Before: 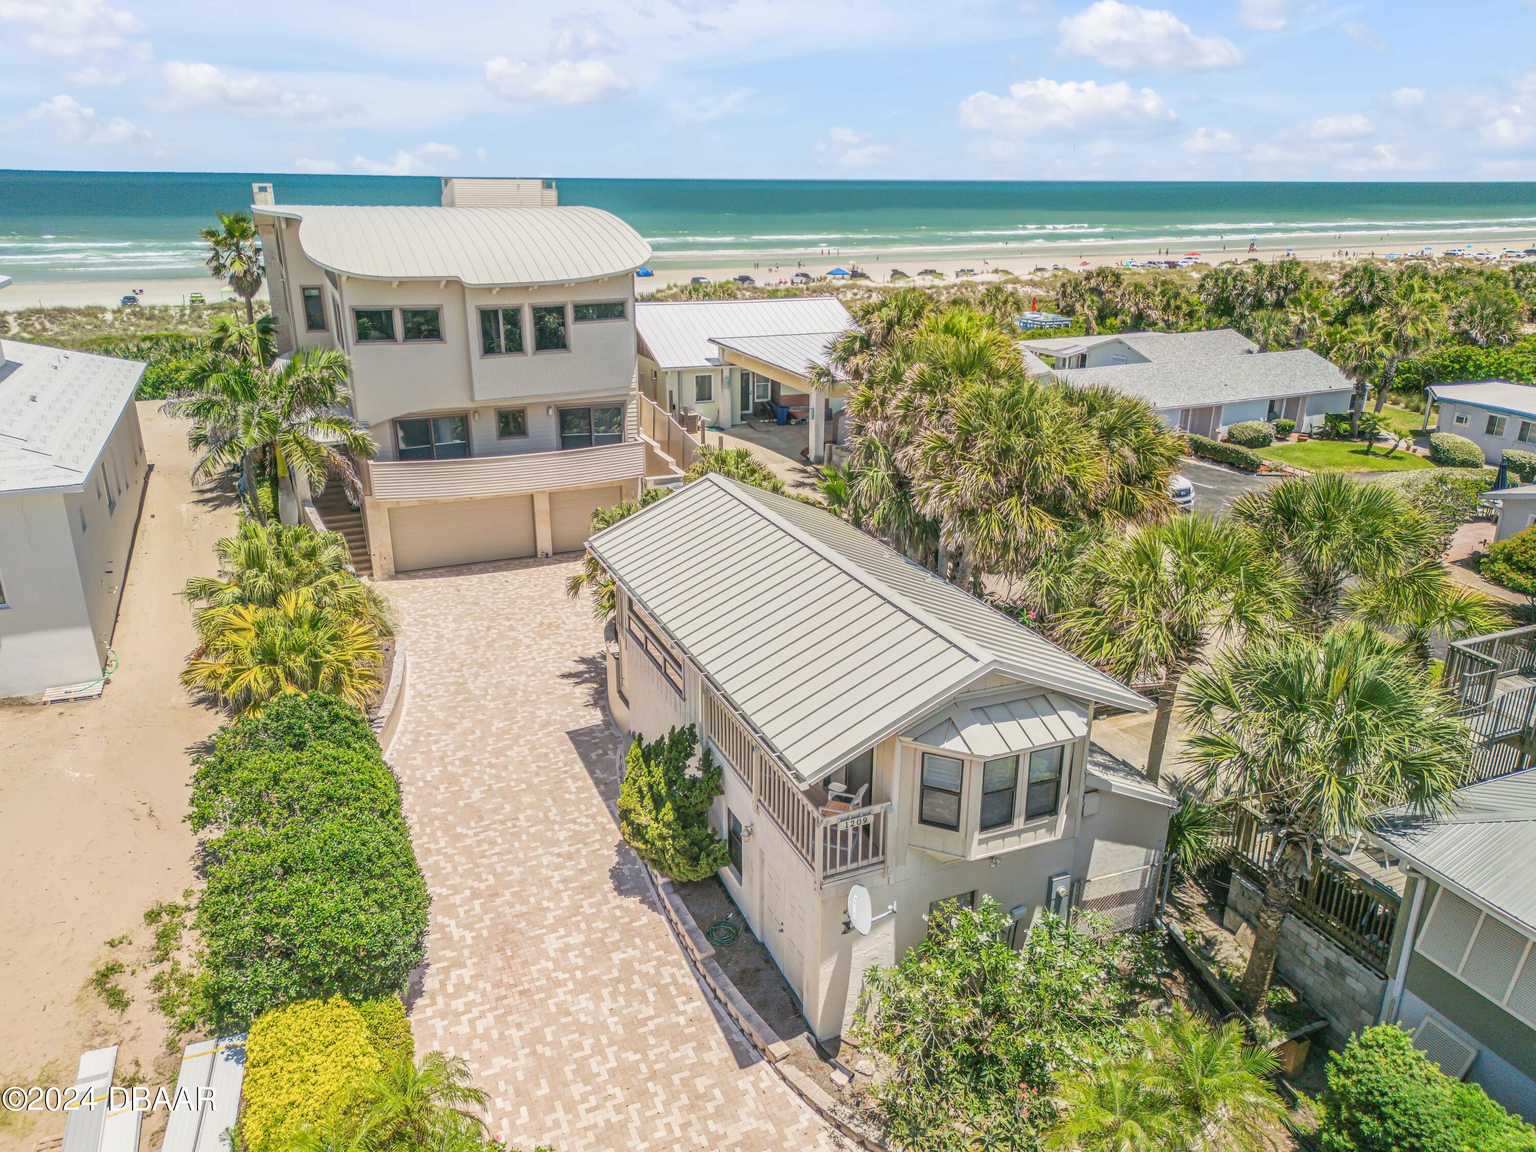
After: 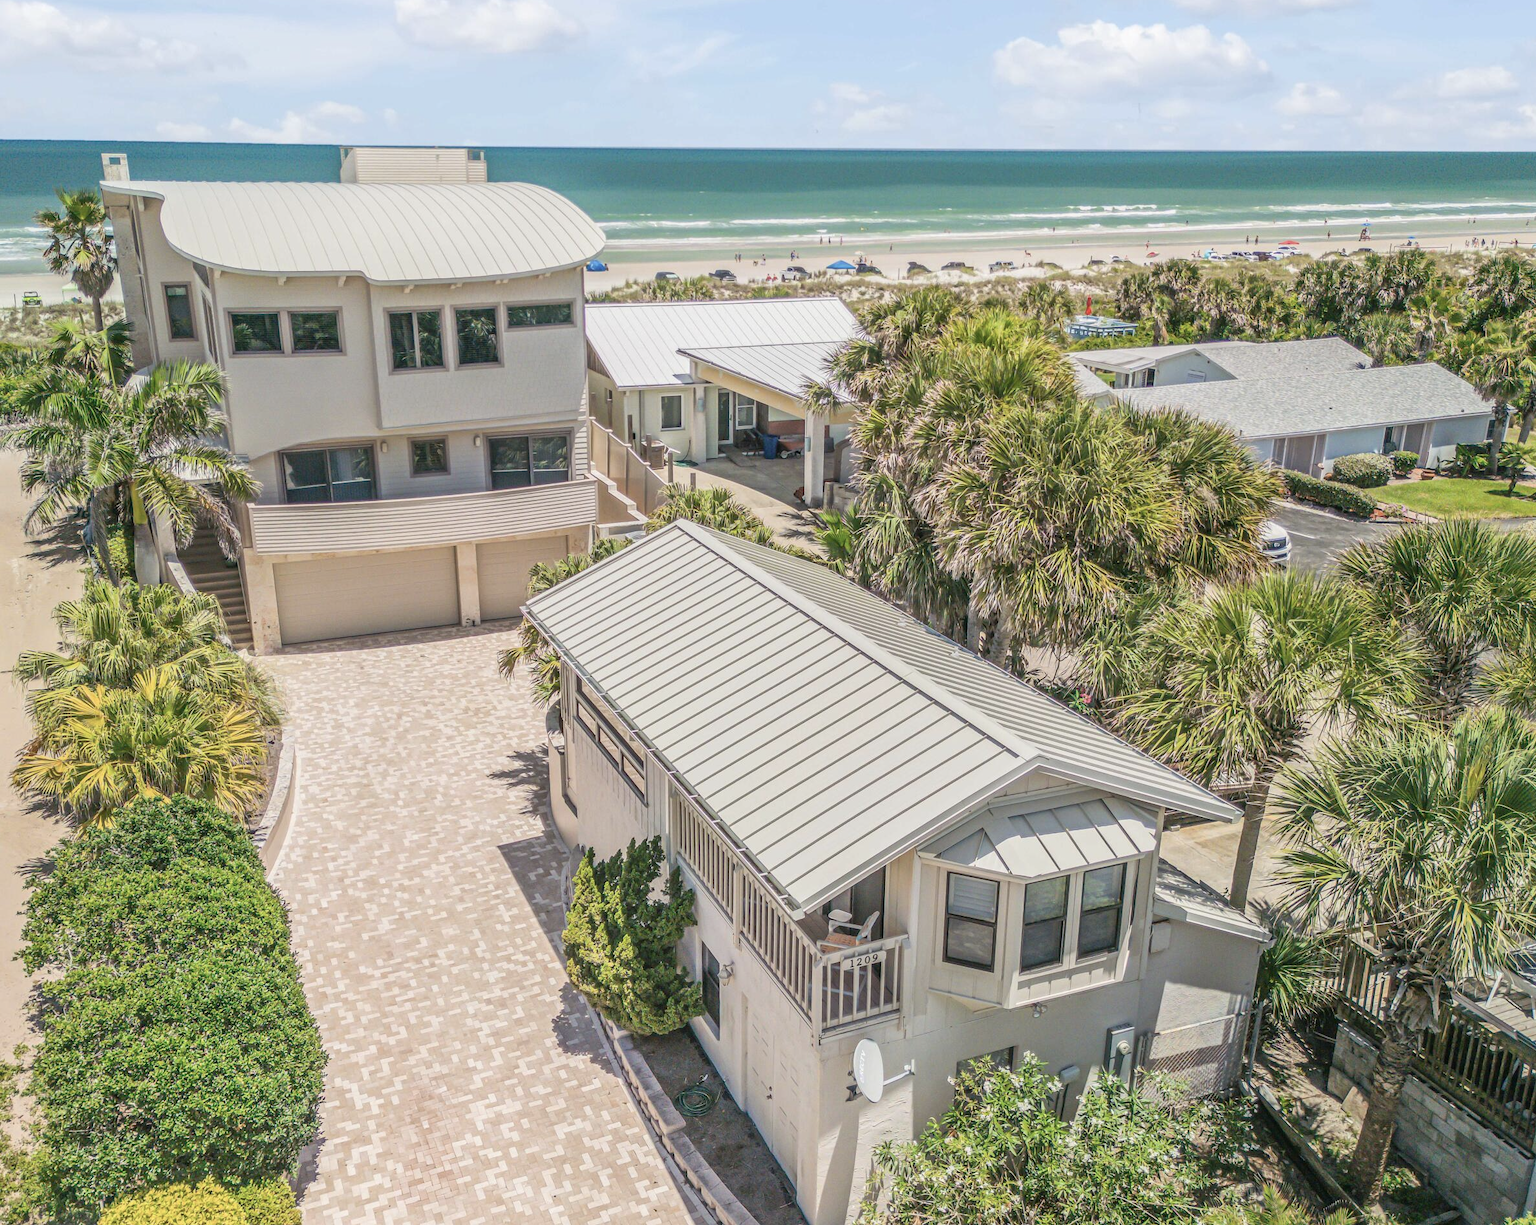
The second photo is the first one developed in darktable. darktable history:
contrast brightness saturation: contrast 0.06, brightness -0.01, saturation -0.23
crop: left 11.225%, top 5.381%, right 9.565%, bottom 10.314%
